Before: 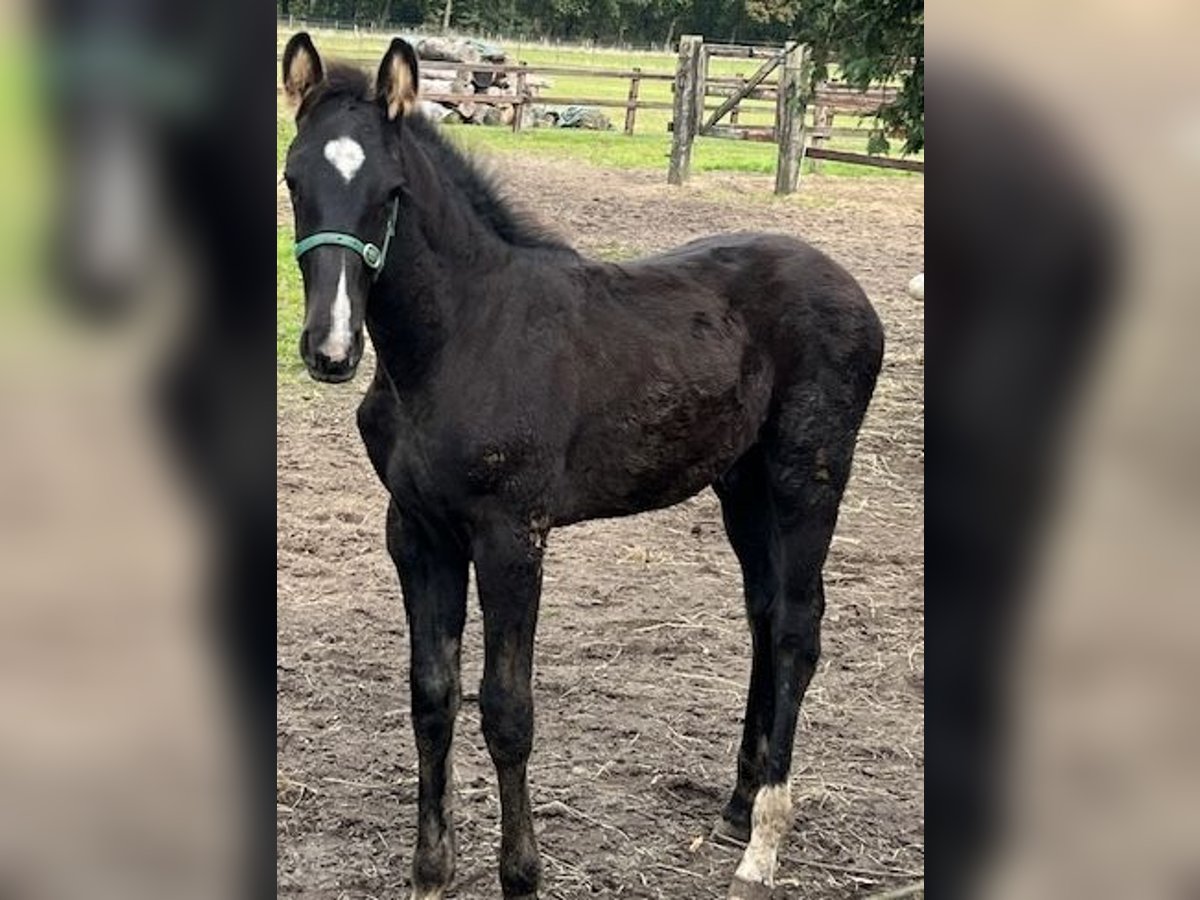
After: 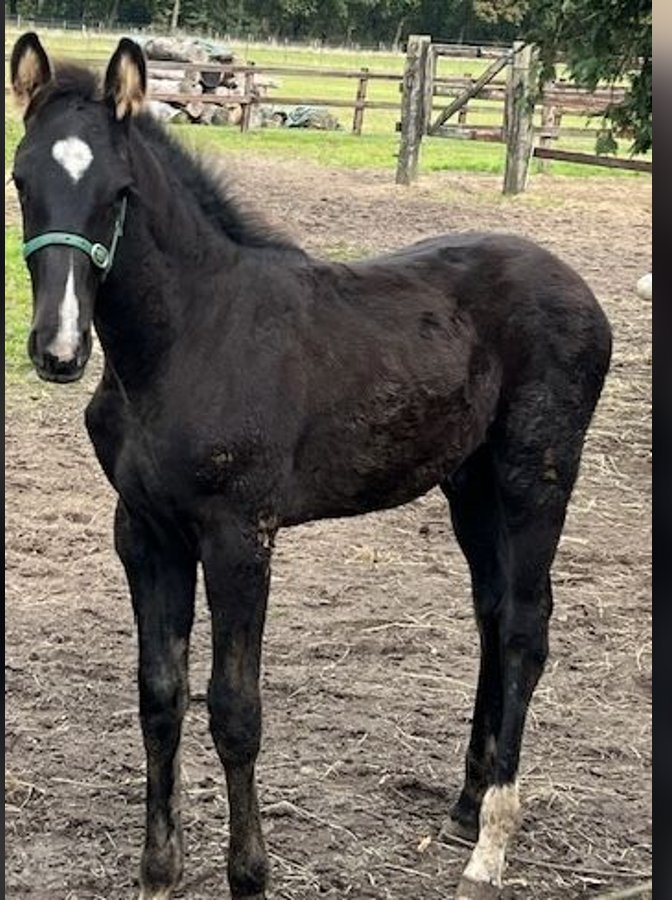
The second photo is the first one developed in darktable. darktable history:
crop and rotate: left 22.681%, right 21.3%
